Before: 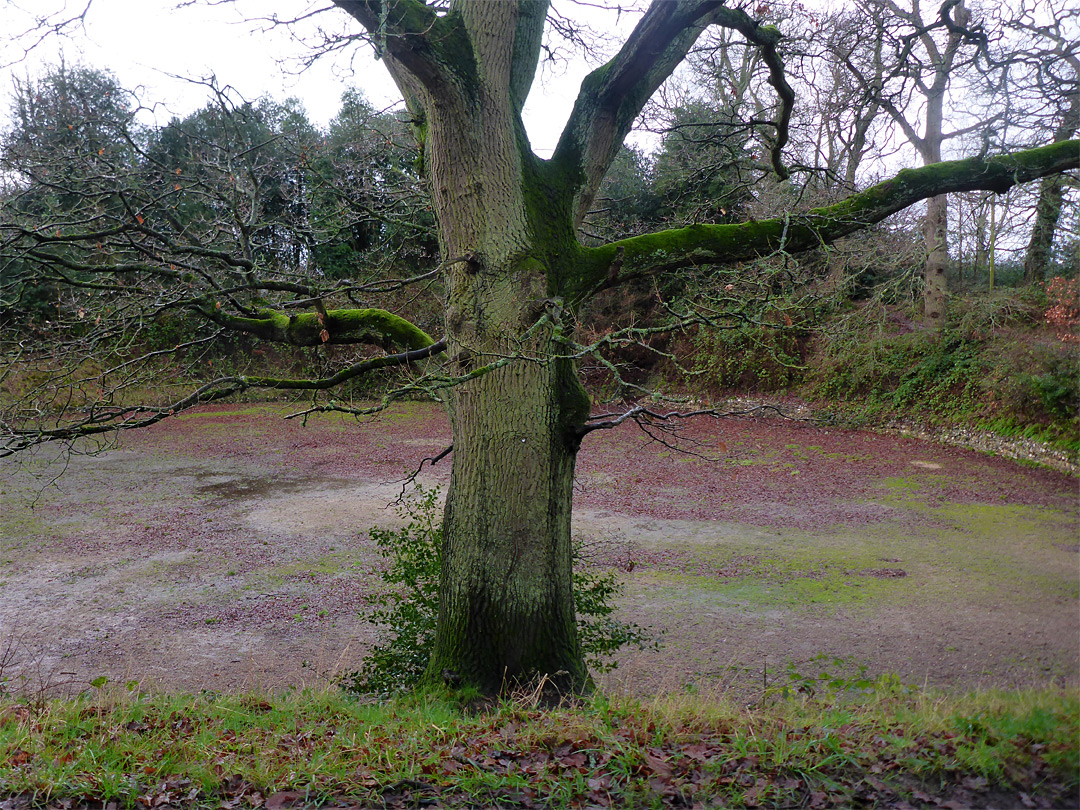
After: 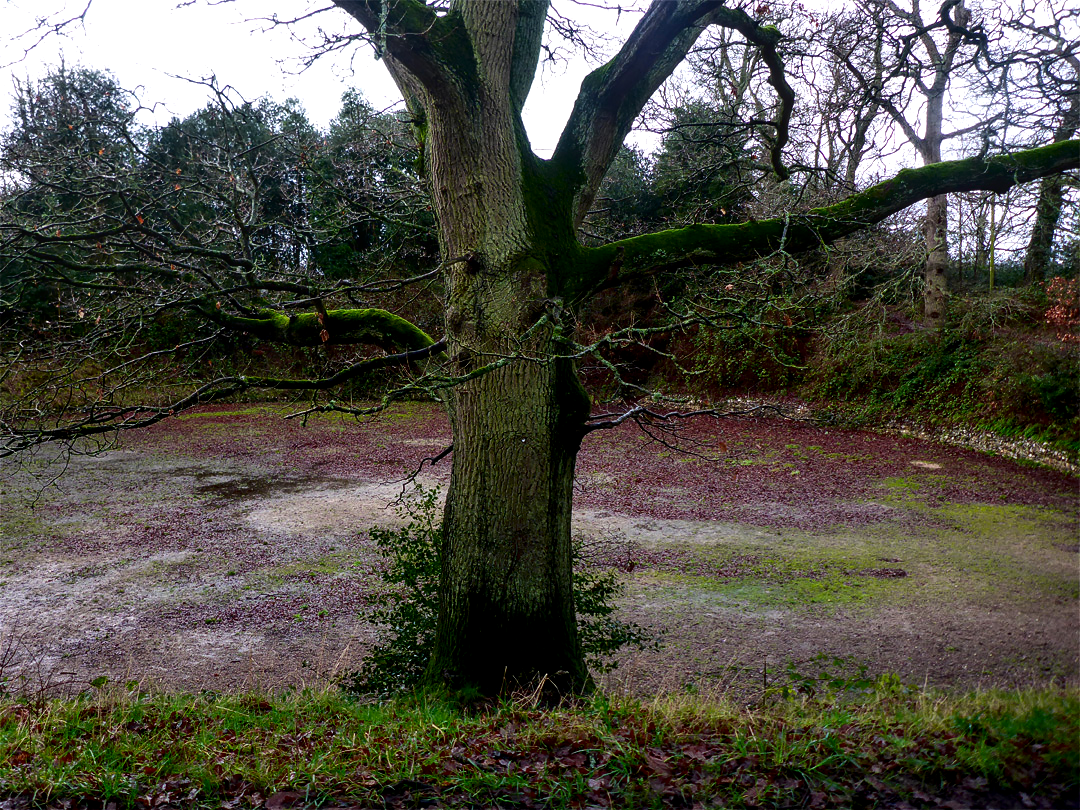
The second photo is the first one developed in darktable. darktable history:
contrast brightness saturation: contrast 0.13, brightness -0.24, saturation 0.14
tone equalizer: -8 EV -0.417 EV, -7 EV -0.389 EV, -6 EV -0.333 EV, -5 EV -0.222 EV, -3 EV 0.222 EV, -2 EV 0.333 EV, -1 EV 0.389 EV, +0 EV 0.417 EV, edges refinement/feathering 500, mask exposure compensation -1.57 EV, preserve details no
local contrast: detail 130%
